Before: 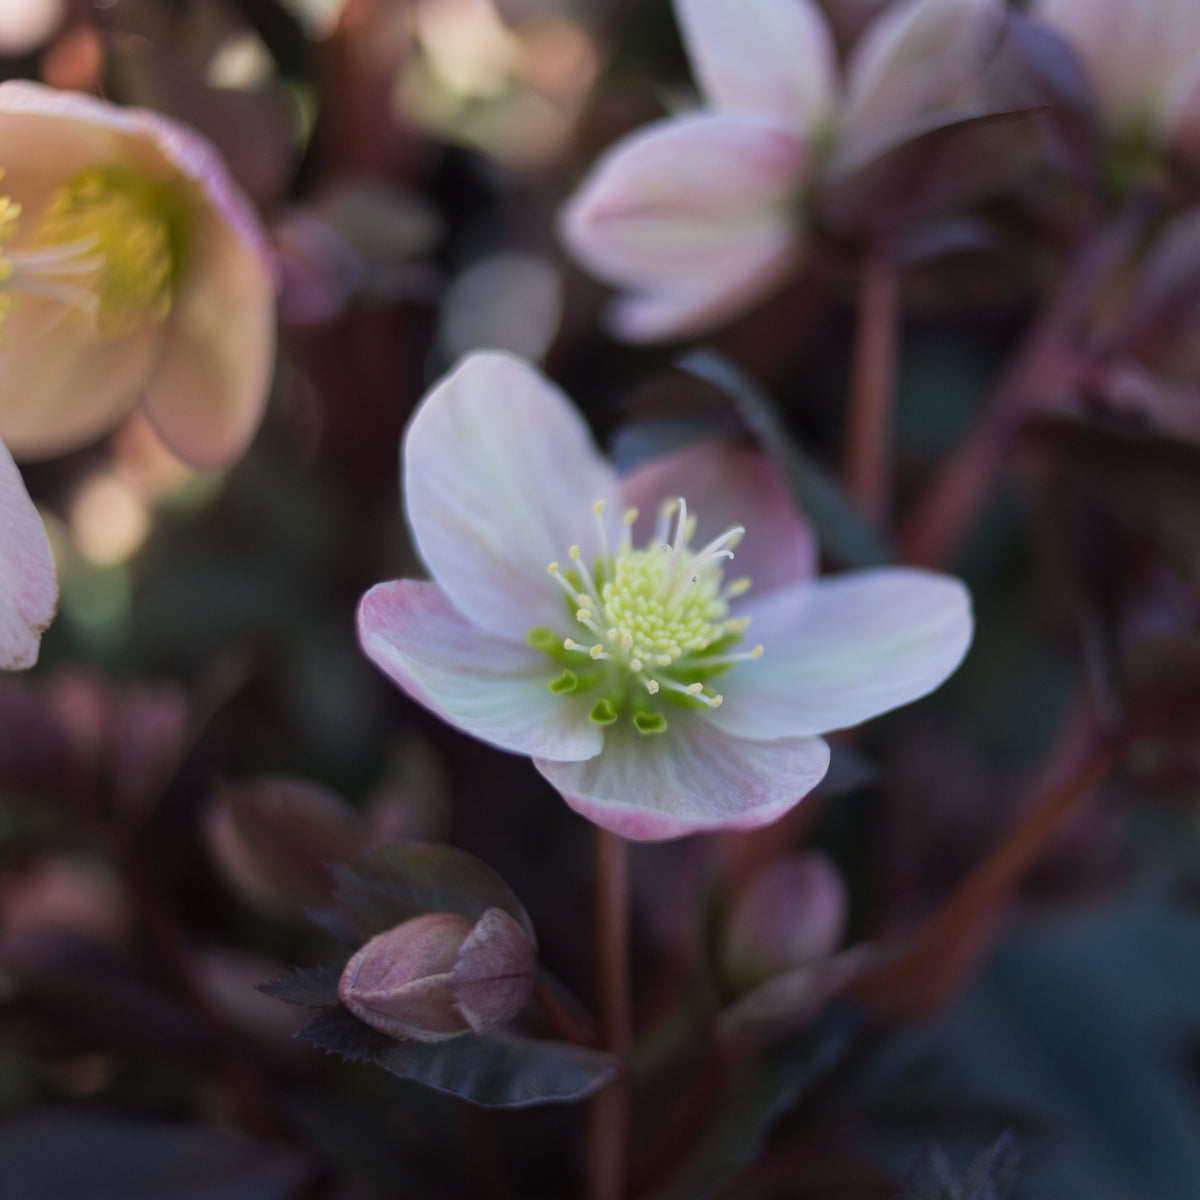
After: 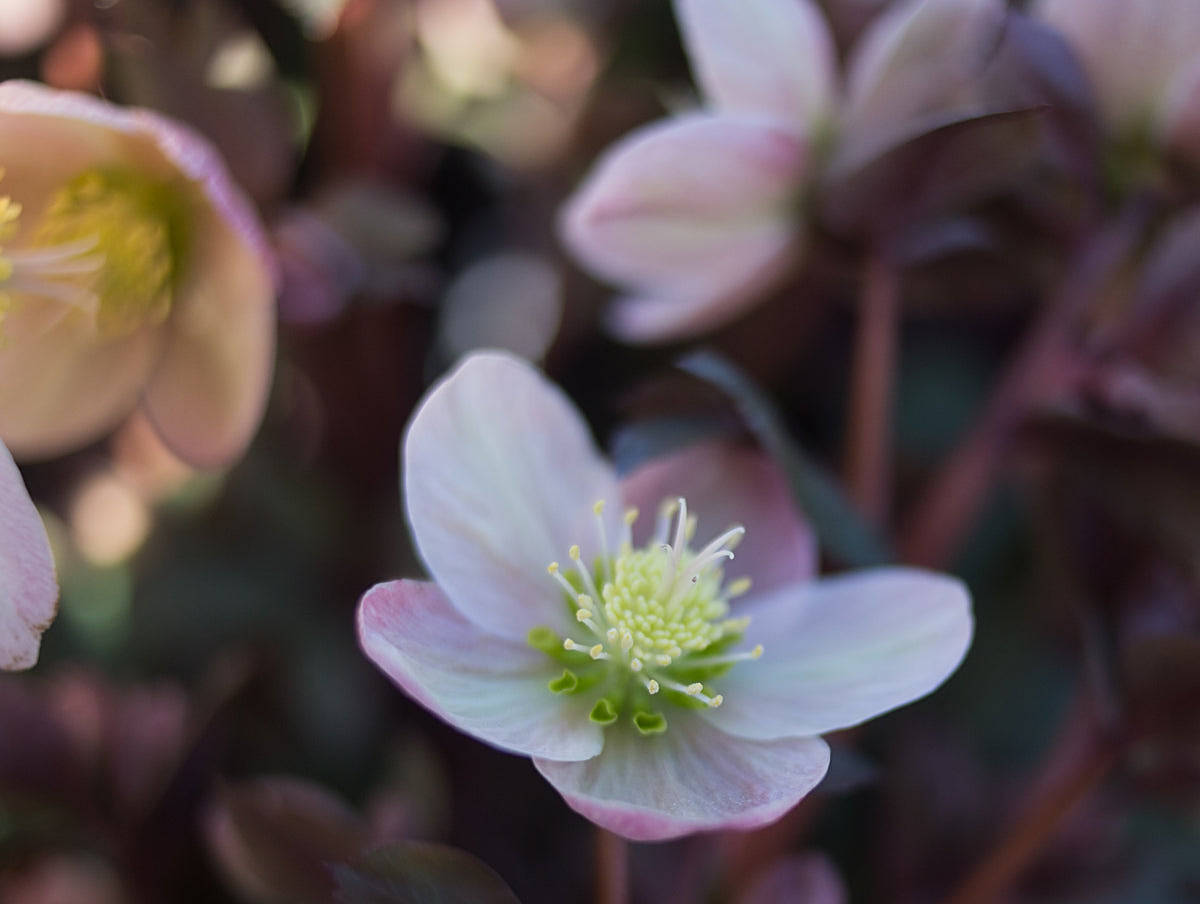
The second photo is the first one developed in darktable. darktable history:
crop: bottom 24.633%
sharpen: on, module defaults
